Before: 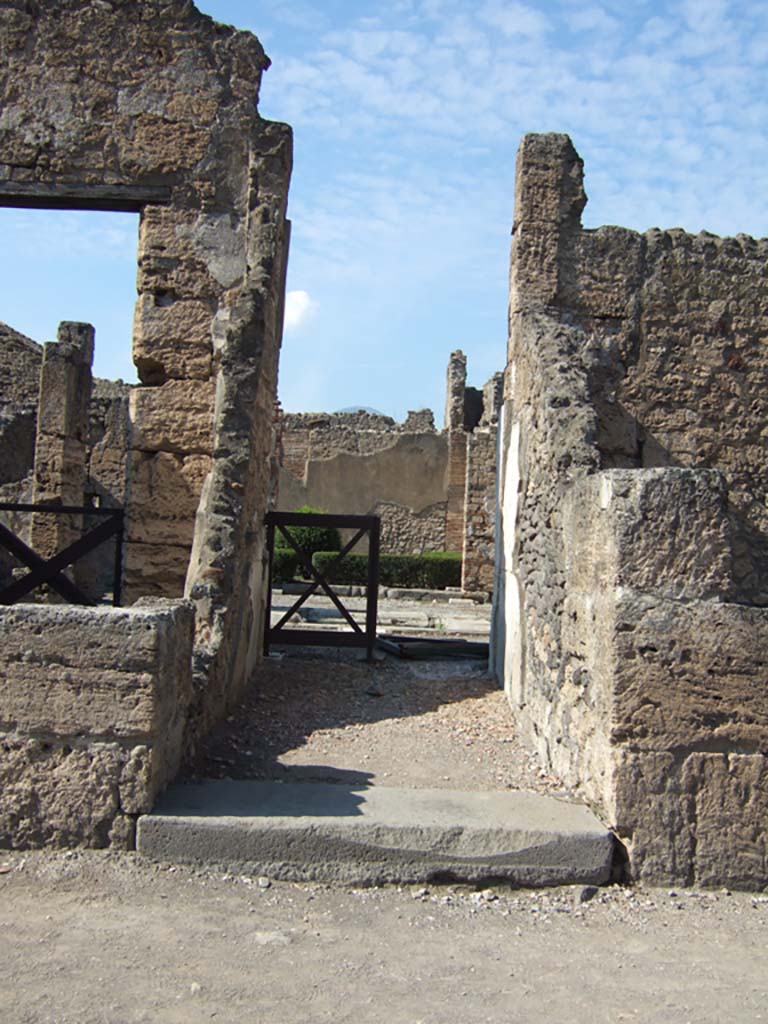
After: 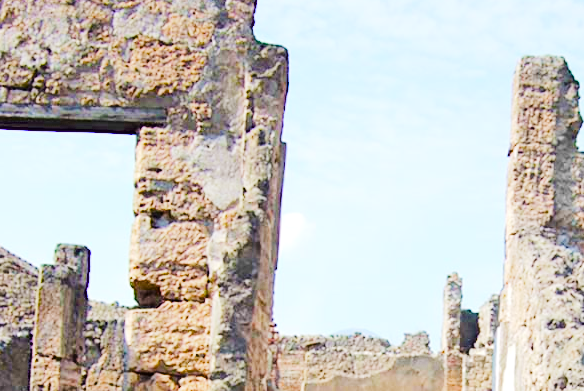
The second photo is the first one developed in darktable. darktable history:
crop: left 0.546%, top 7.641%, right 23.331%, bottom 54.172%
base curve: curves: ch0 [(0, 0) (0.204, 0.334) (0.55, 0.733) (1, 1)], preserve colors none
exposure: black level correction 0, exposure 1.001 EV, compensate highlight preservation false
color balance rgb: highlights gain › chroma 0.238%, highlights gain › hue 331.85°, perceptual saturation grading › global saturation 20%, perceptual saturation grading › highlights -25.439%, perceptual saturation grading › shadows 50.48%, perceptual brilliance grading › mid-tones 9.848%, perceptual brilliance grading › shadows 14.841%, global vibrance 16.023%, saturation formula JzAzBz (2021)
tone curve: curves: ch0 [(0, 0) (0.049, 0.01) (0.154, 0.081) (0.491, 0.56) (0.739, 0.794) (0.992, 0.937)]; ch1 [(0, 0) (0.172, 0.123) (0.317, 0.272) (0.401, 0.422) (0.499, 0.497) (0.531, 0.54) (0.615, 0.603) (0.741, 0.783) (1, 1)]; ch2 [(0, 0) (0.411, 0.424) (0.462, 0.464) (0.502, 0.489) (0.544, 0.551) (0.686, 0.638) (1, 1)], color space Lab, linked channels, preserve colors none
